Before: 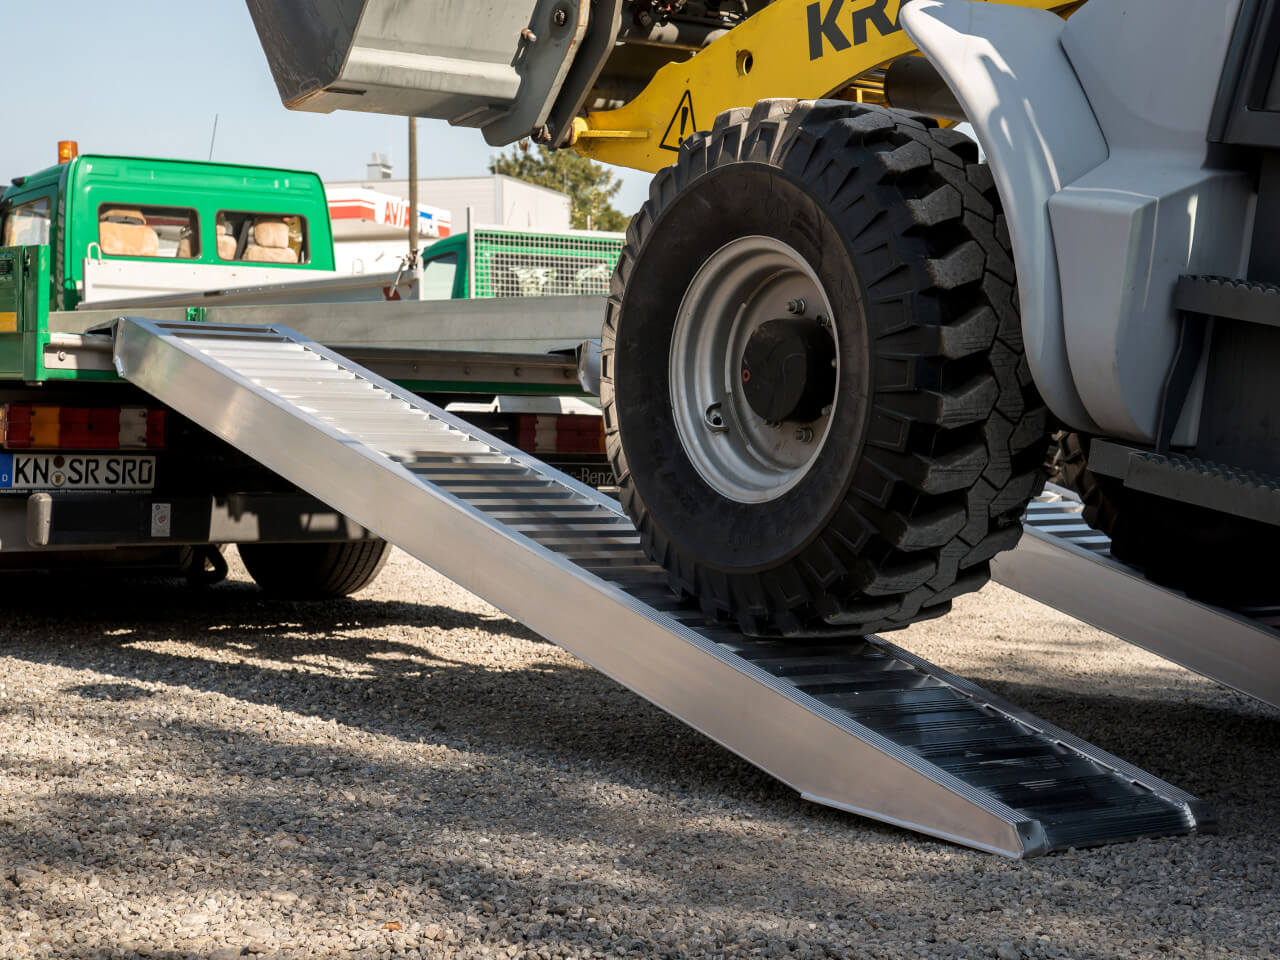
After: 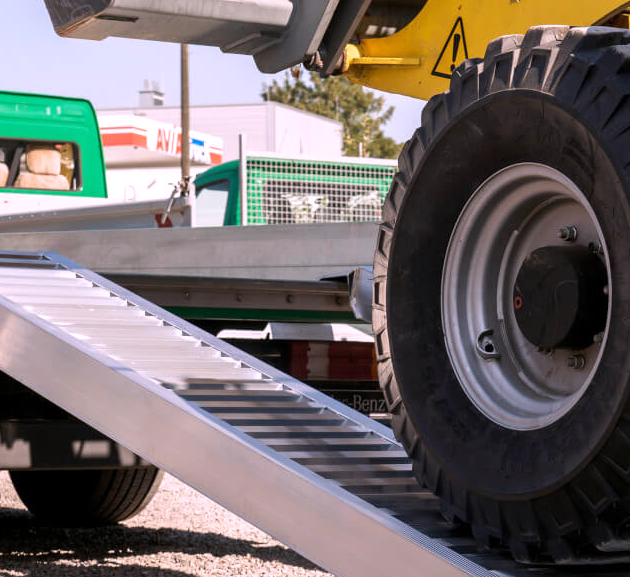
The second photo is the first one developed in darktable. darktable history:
crop: left 17.835%, top 7.675%, right 32.881%, bottom 32.213%
white balance: red 1.066, blue 1.119
